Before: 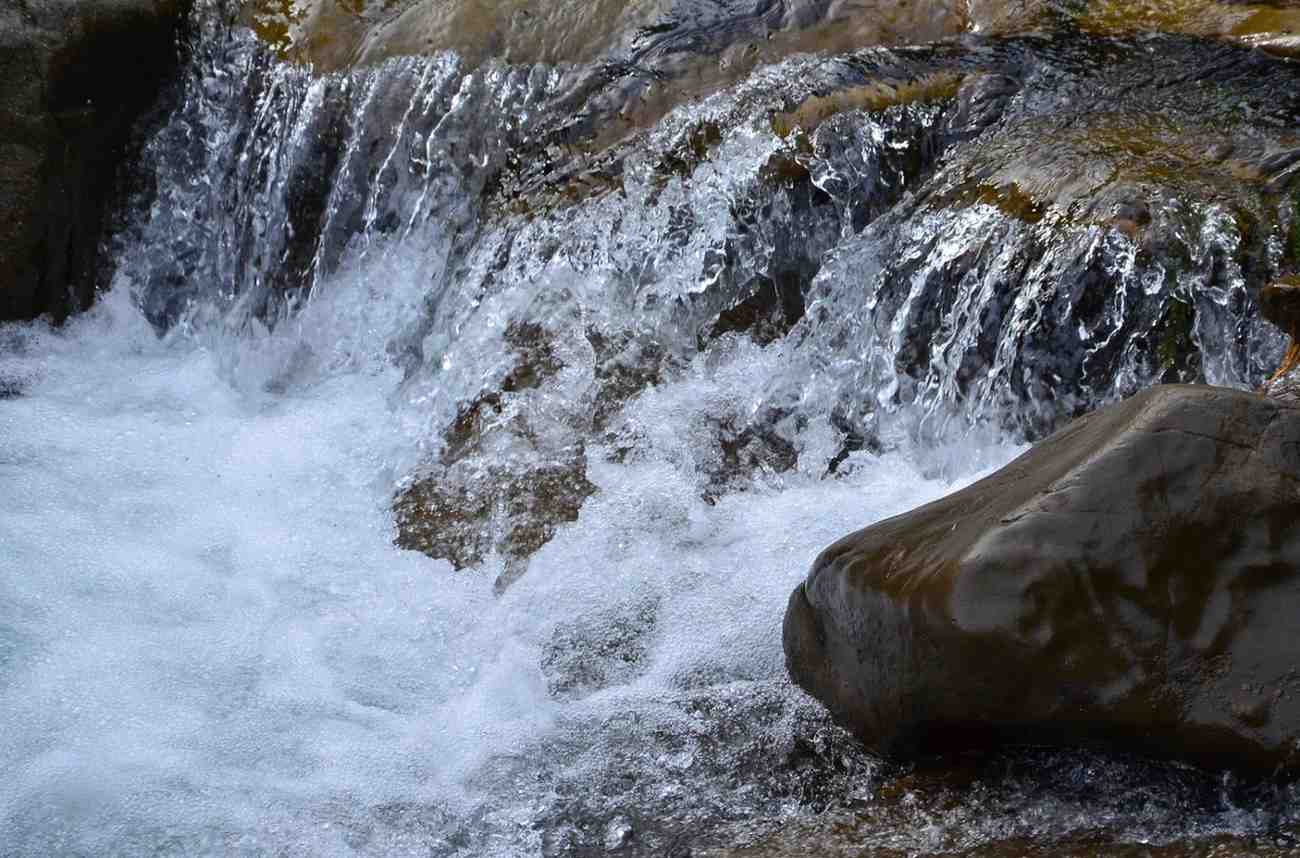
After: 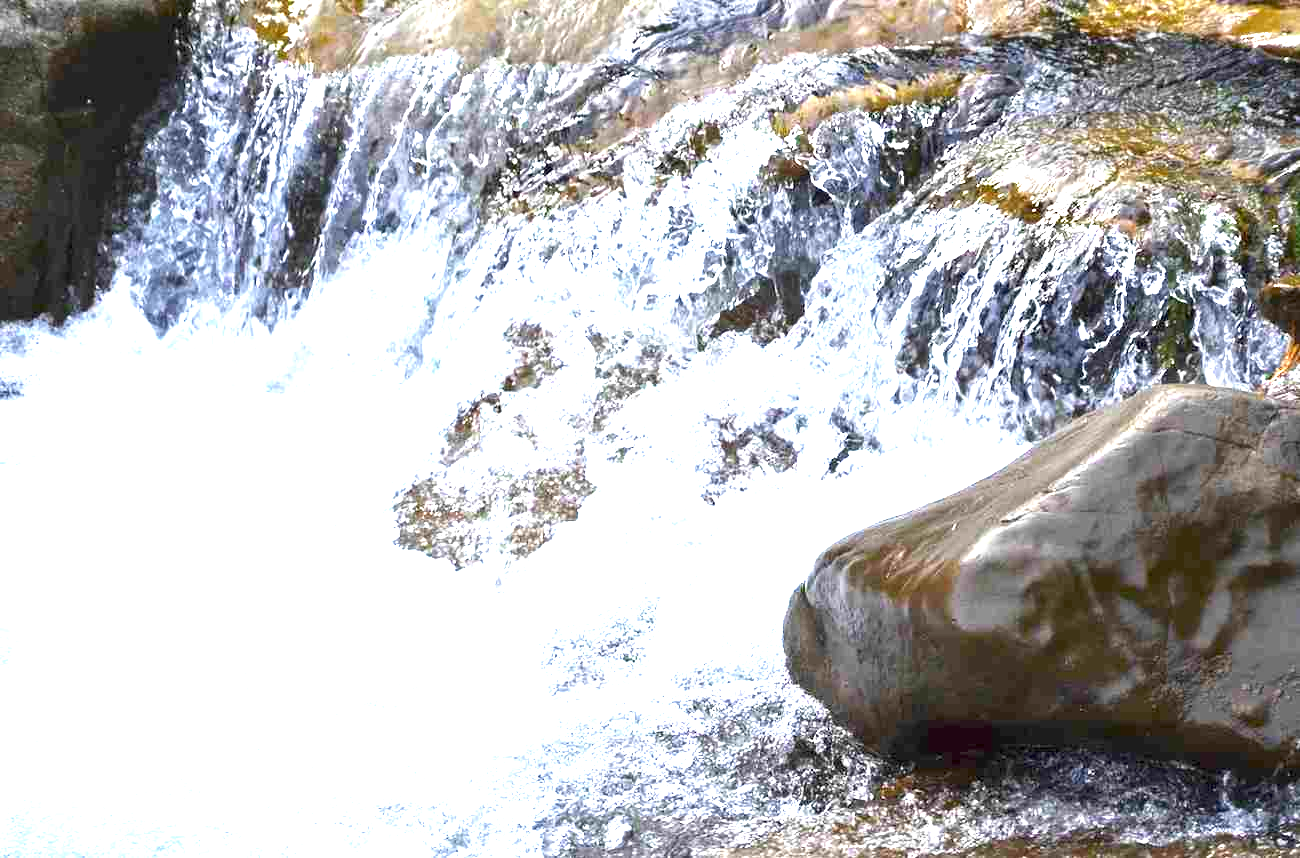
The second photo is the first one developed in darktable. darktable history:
exposure: exposure 2.277 EV, compensate exposure bias true, compensate highlight preservation false
